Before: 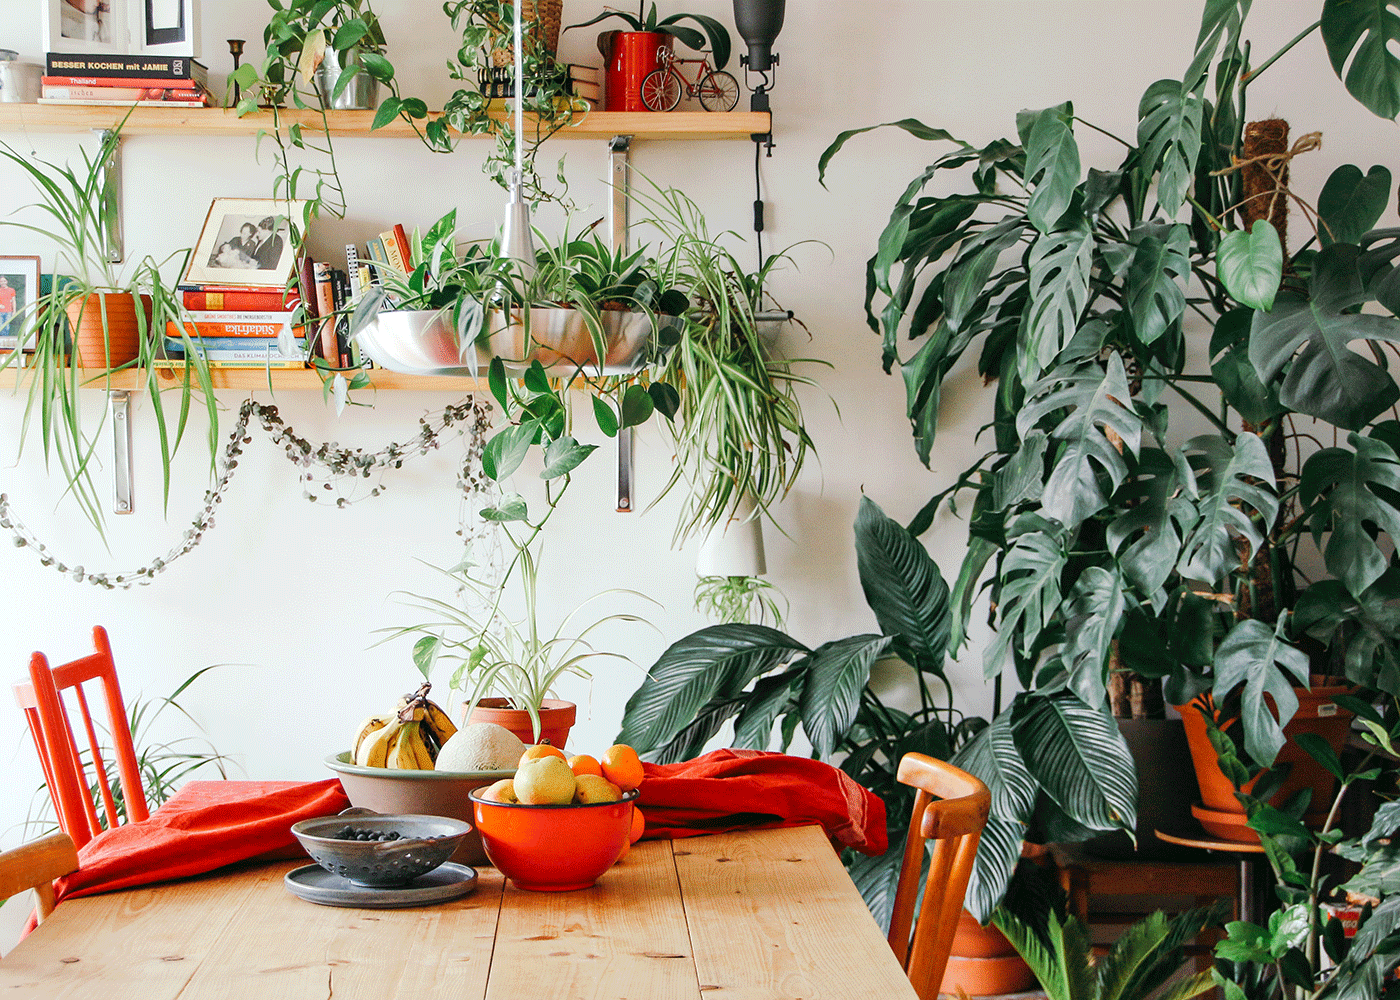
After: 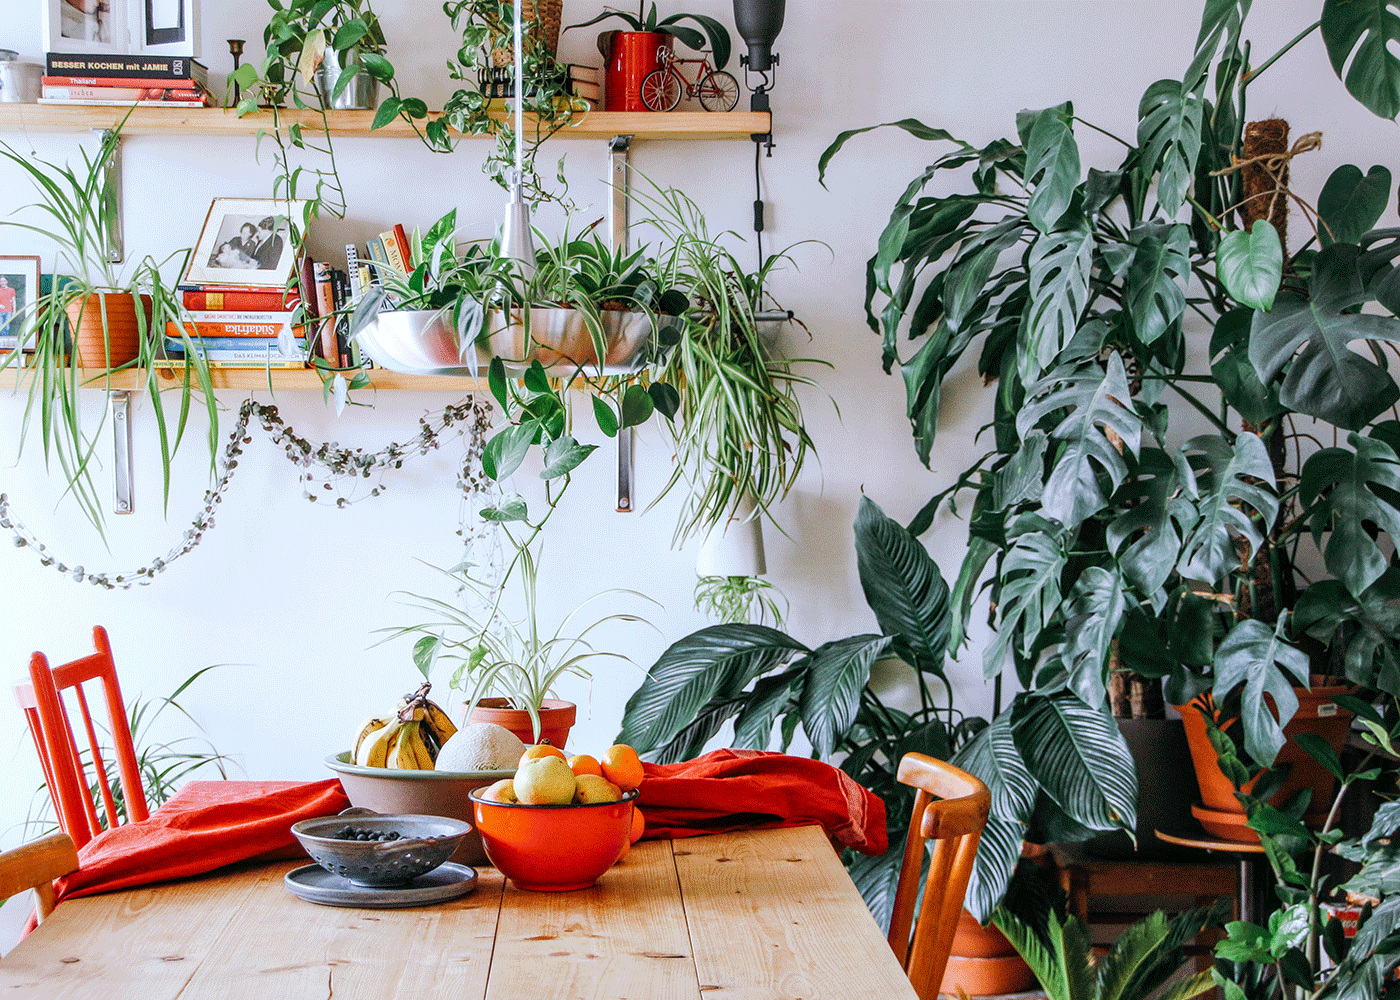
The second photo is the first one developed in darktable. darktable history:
local contrast: on, module defaults
white balance: red 0.967, blue 1.119, emerald 0.756
